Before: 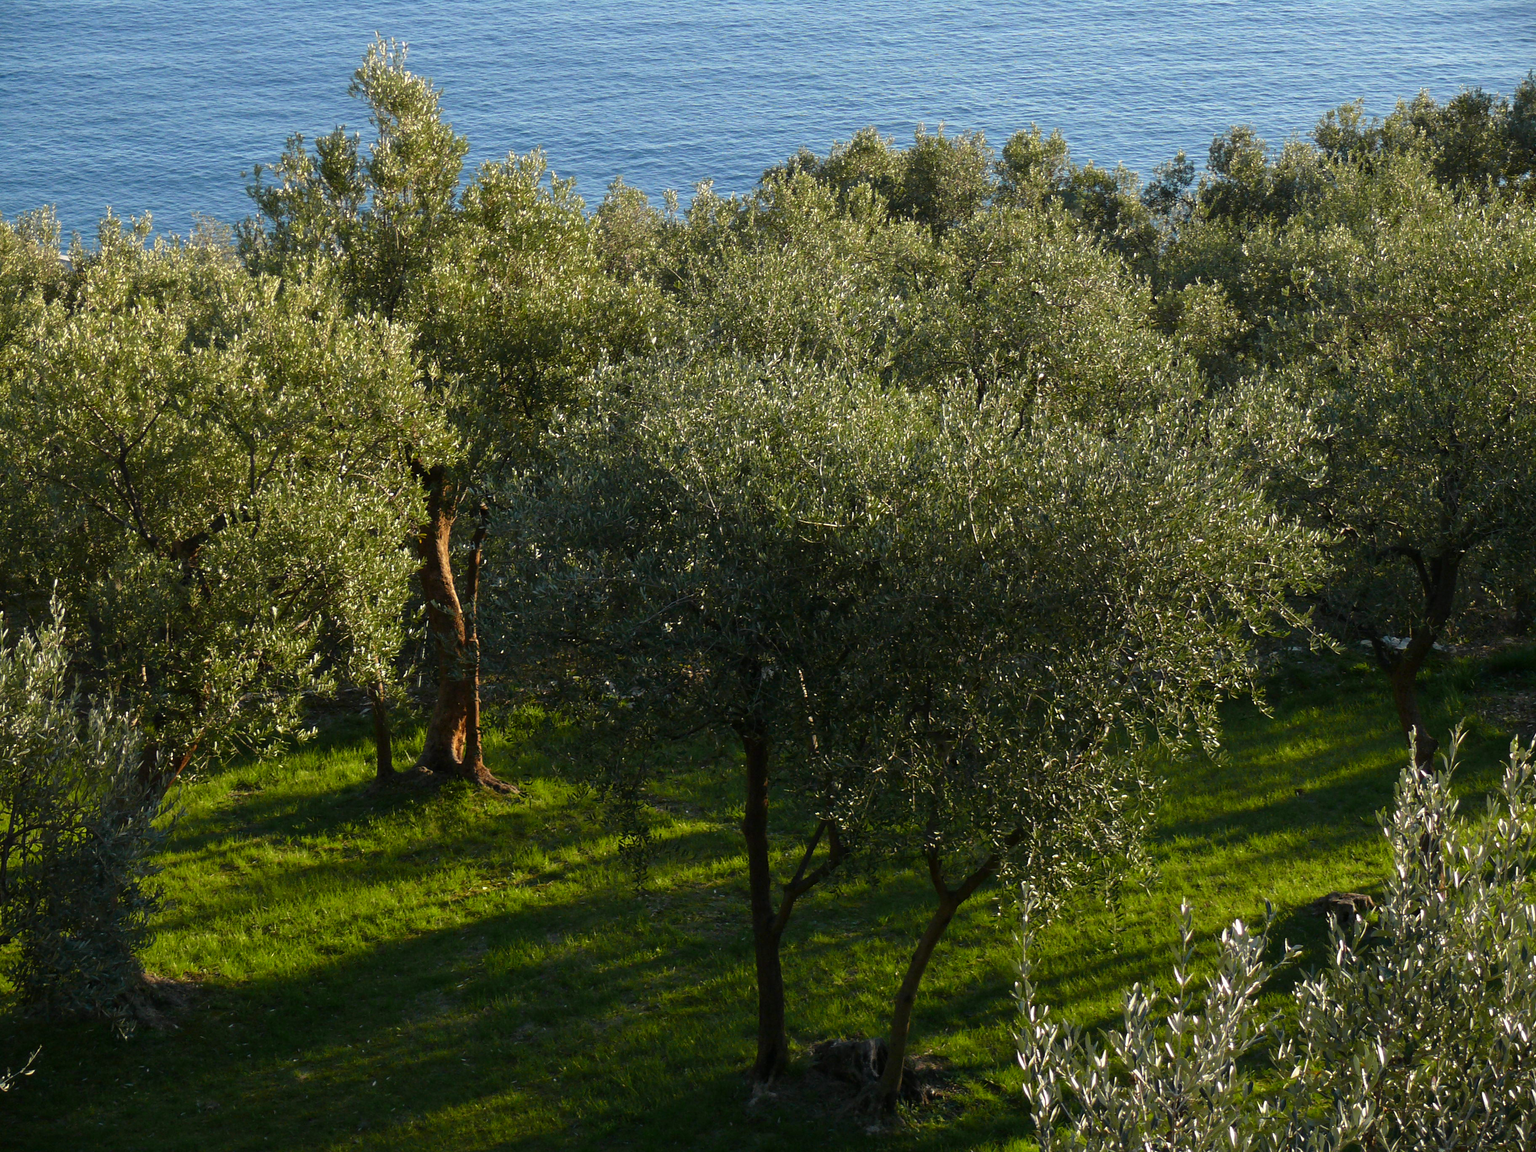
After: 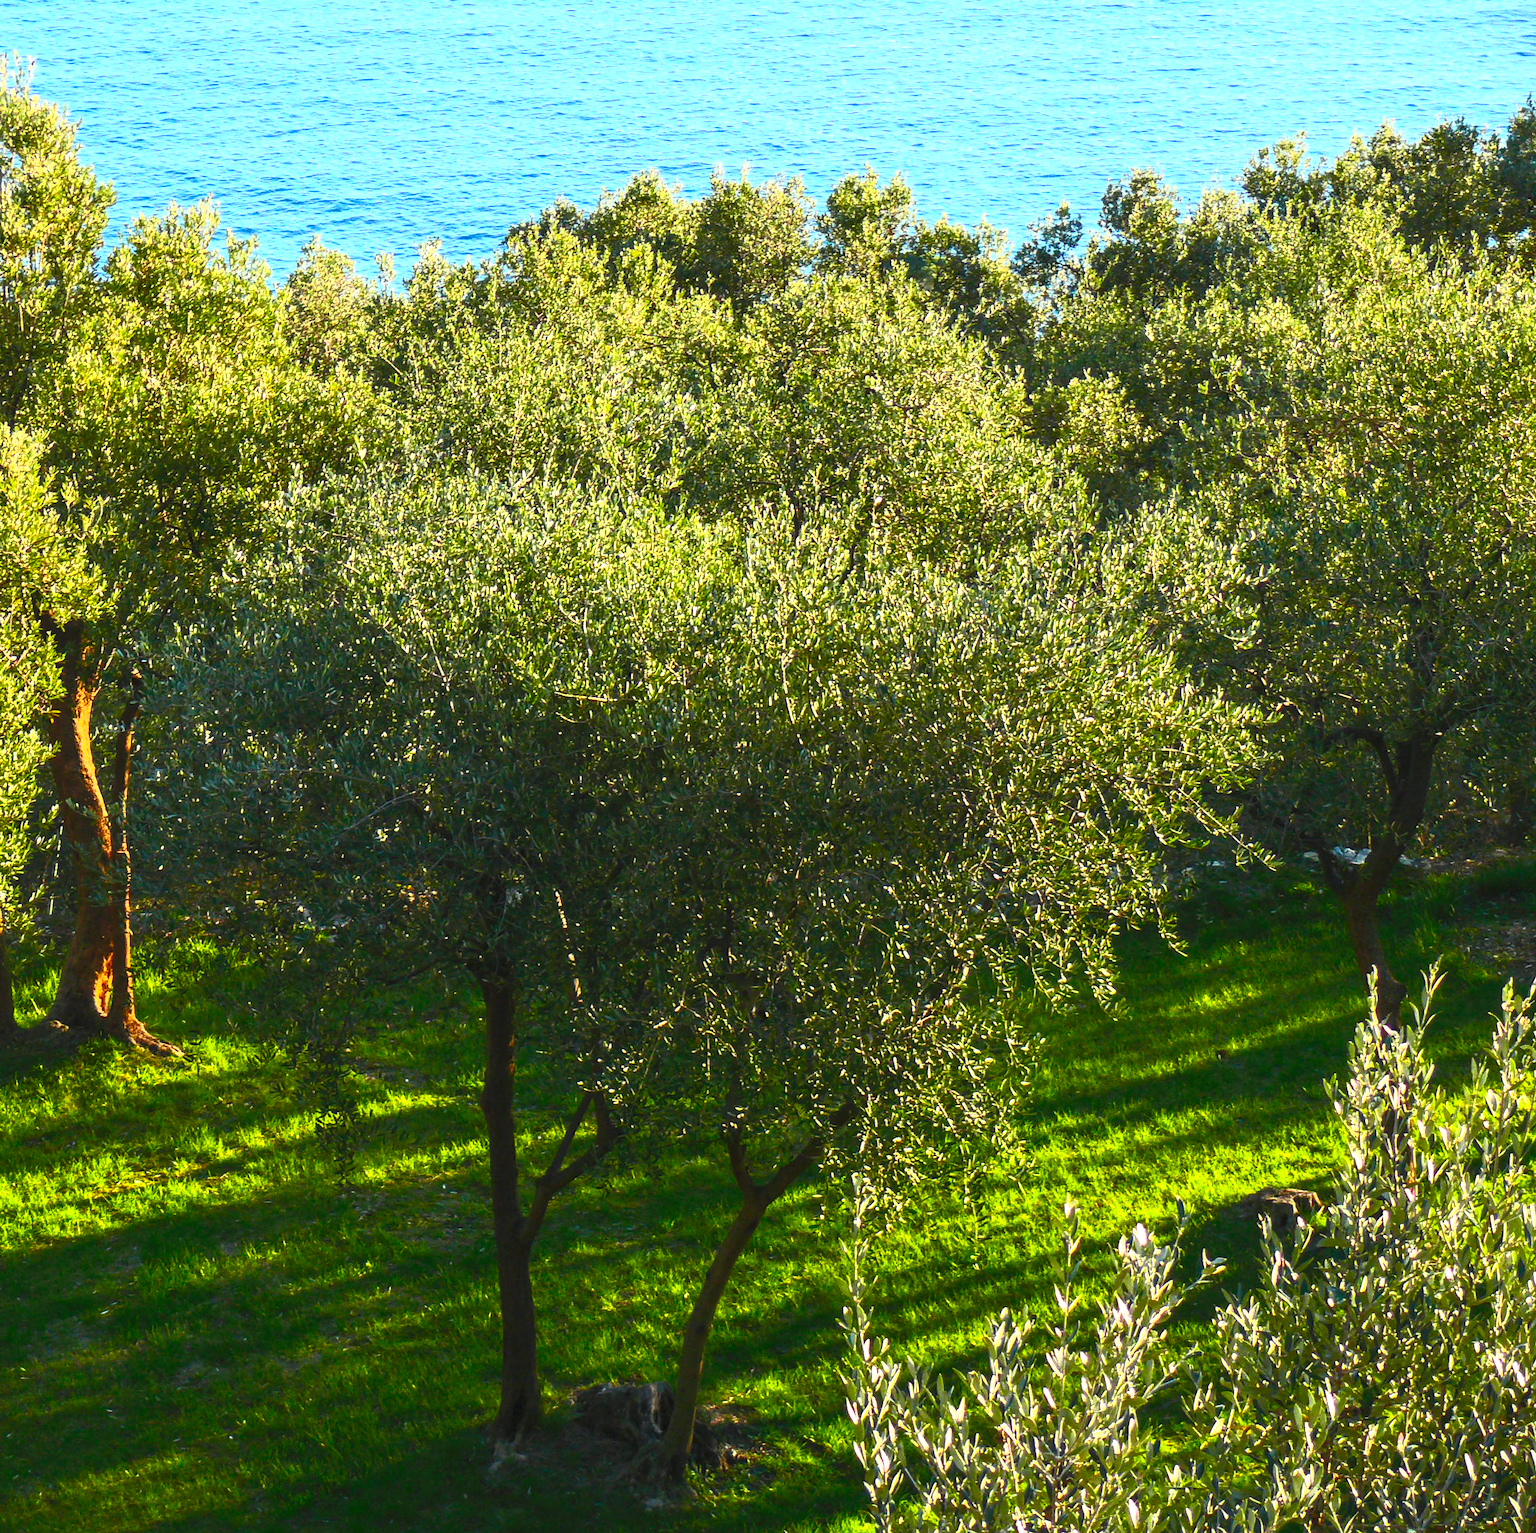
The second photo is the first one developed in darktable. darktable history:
contrast brightness saturation: contrast 0.983, brightness 0.985, saturation 0.997
local contrast: detail 130%
crop and rotate: left 24.837%
